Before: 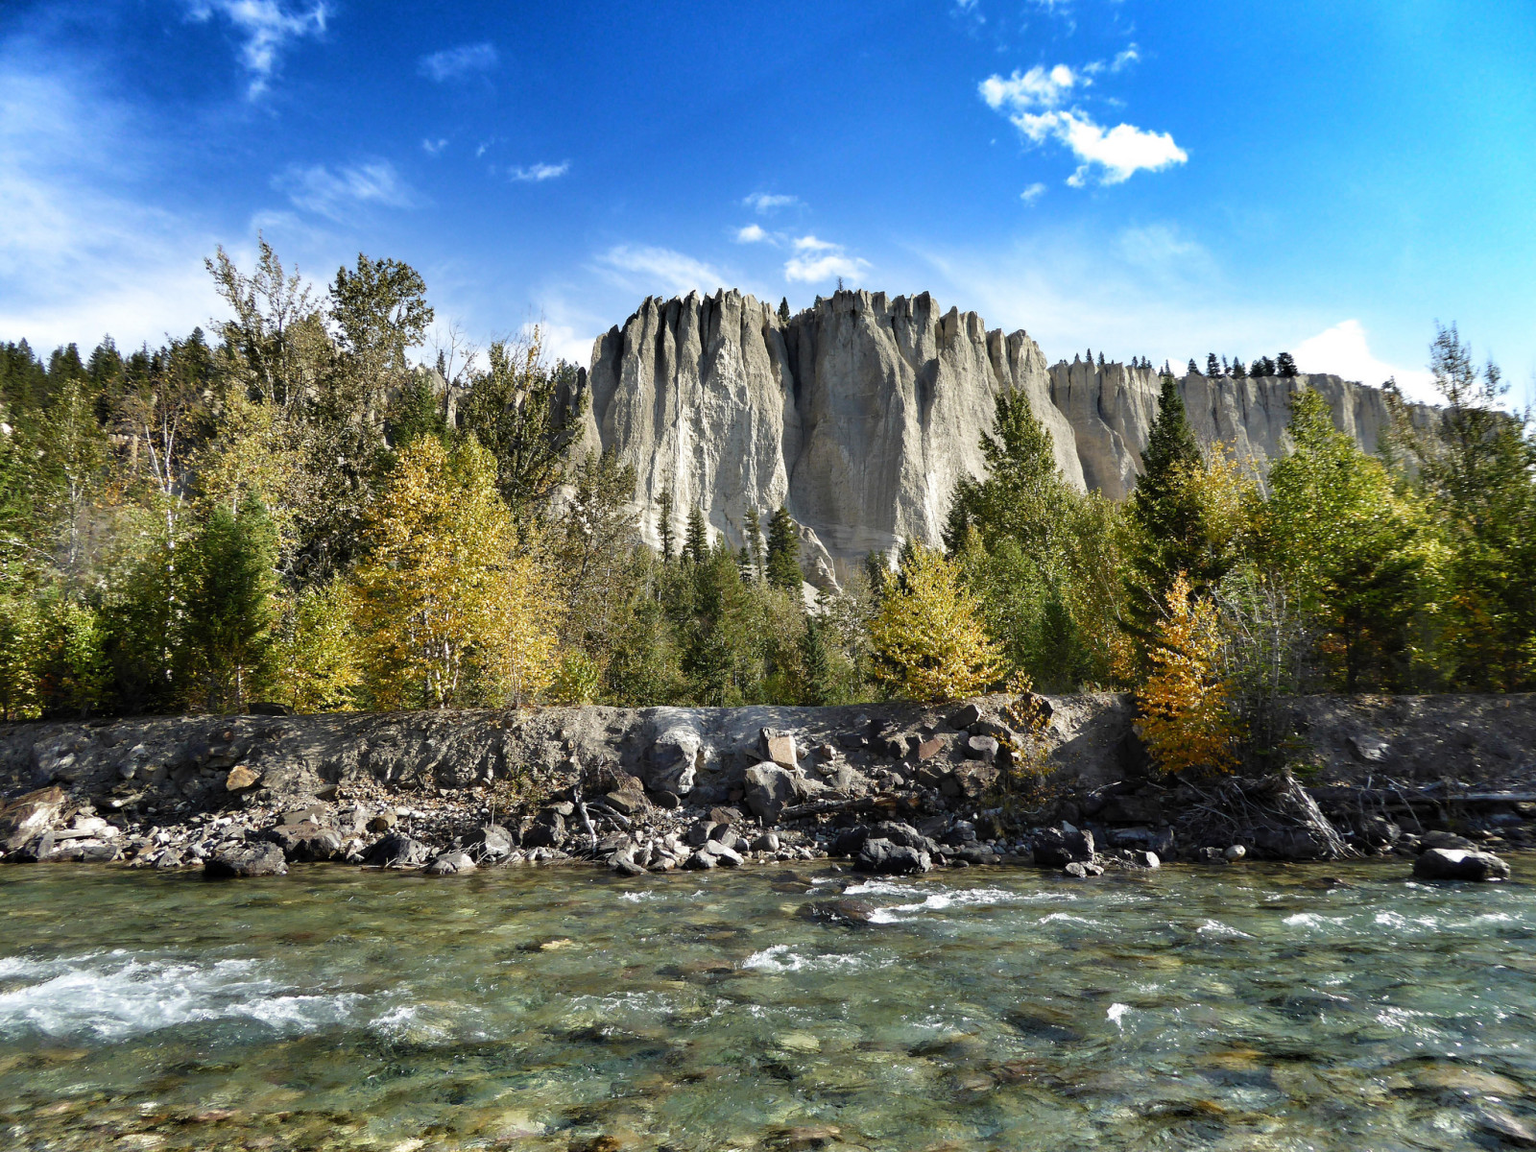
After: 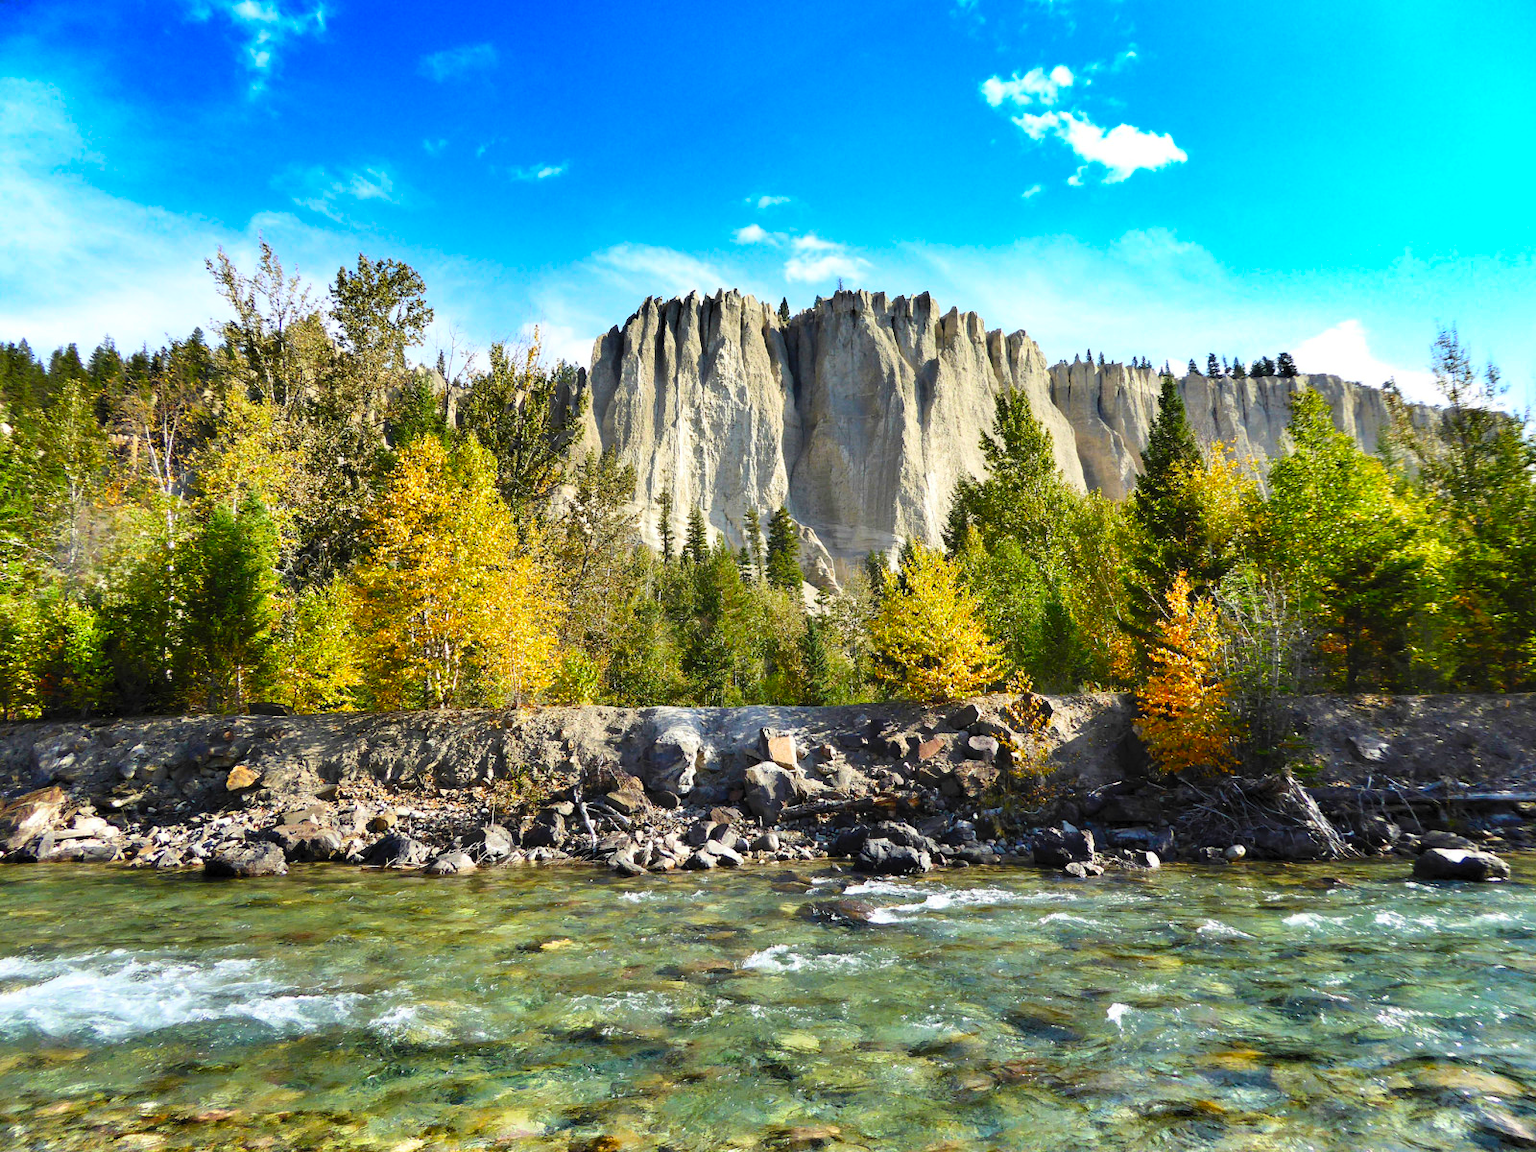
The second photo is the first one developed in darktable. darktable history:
contrast brightness saturation: contrast 0.203, brightness 0.2, saturation 0.808
